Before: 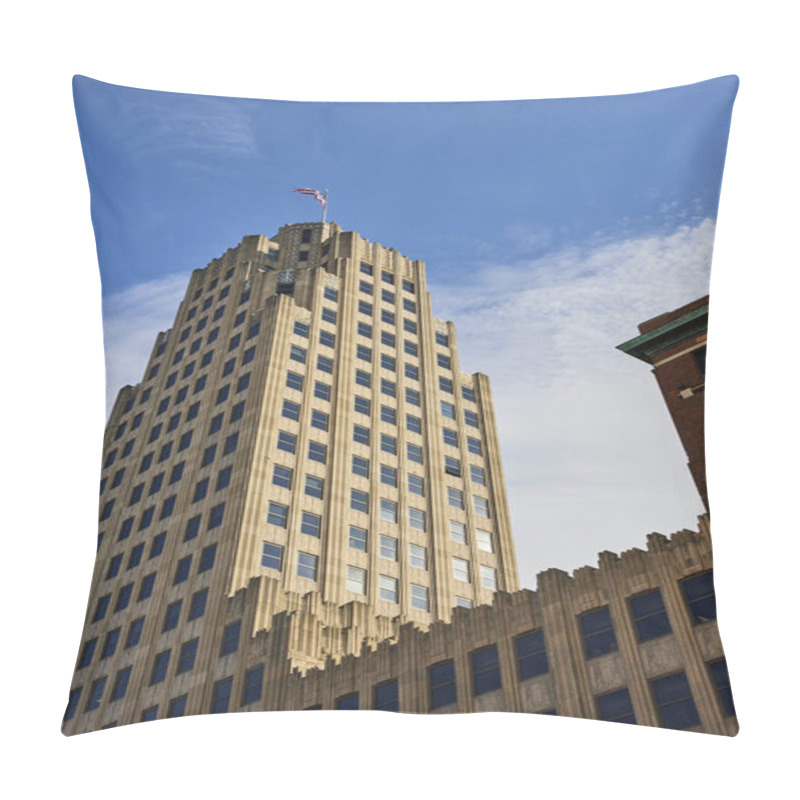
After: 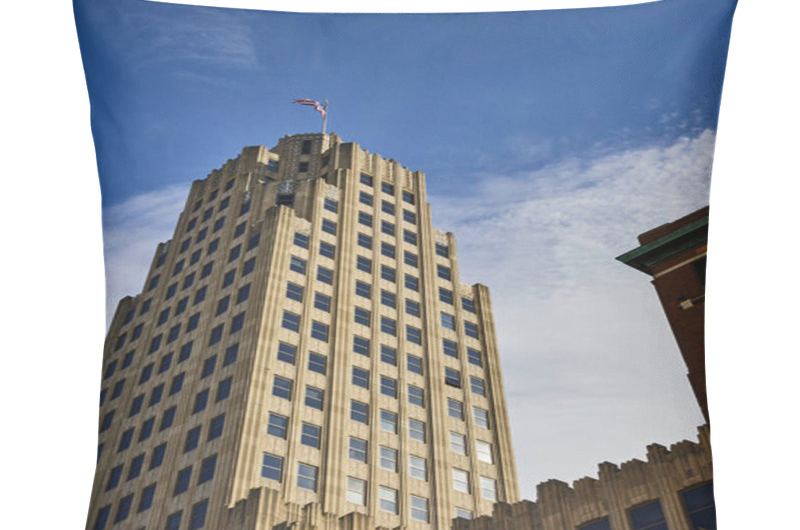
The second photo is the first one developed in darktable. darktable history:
crop: top 11.154%, bottom 22.54%
shadows and highlights: highlights color adjustment 53.56%, low approximation 0.01, soften with gaussian
exposure: compensate highlight preservation false
